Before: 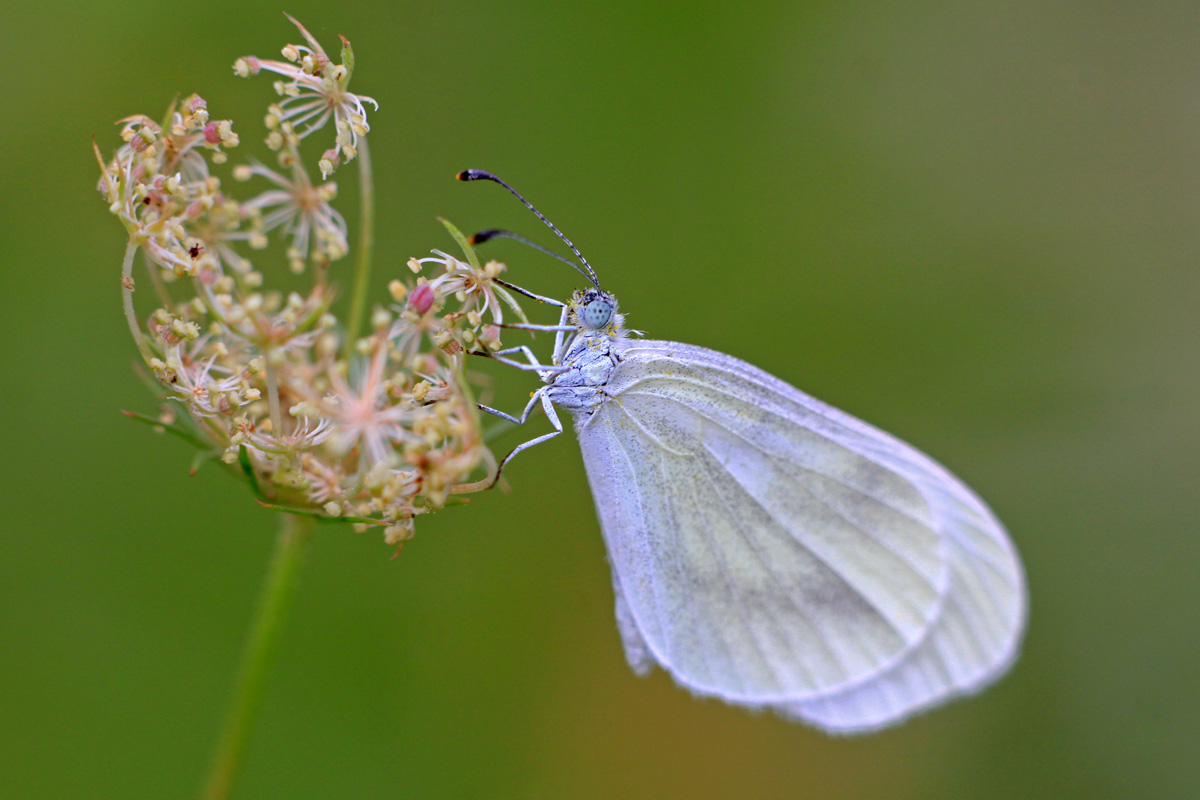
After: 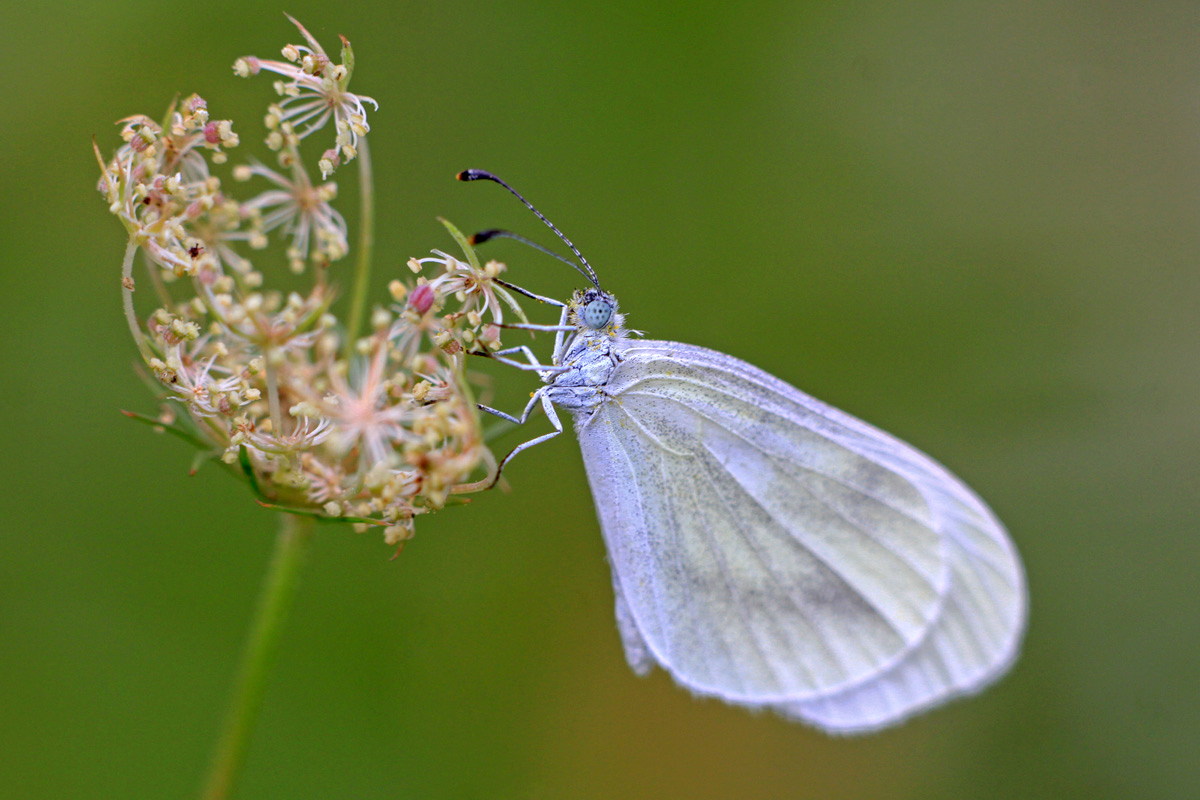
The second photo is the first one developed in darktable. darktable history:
local contrast: on, module defaults
exposure: exposure -0.048 EV, compensate highlight preservation false
